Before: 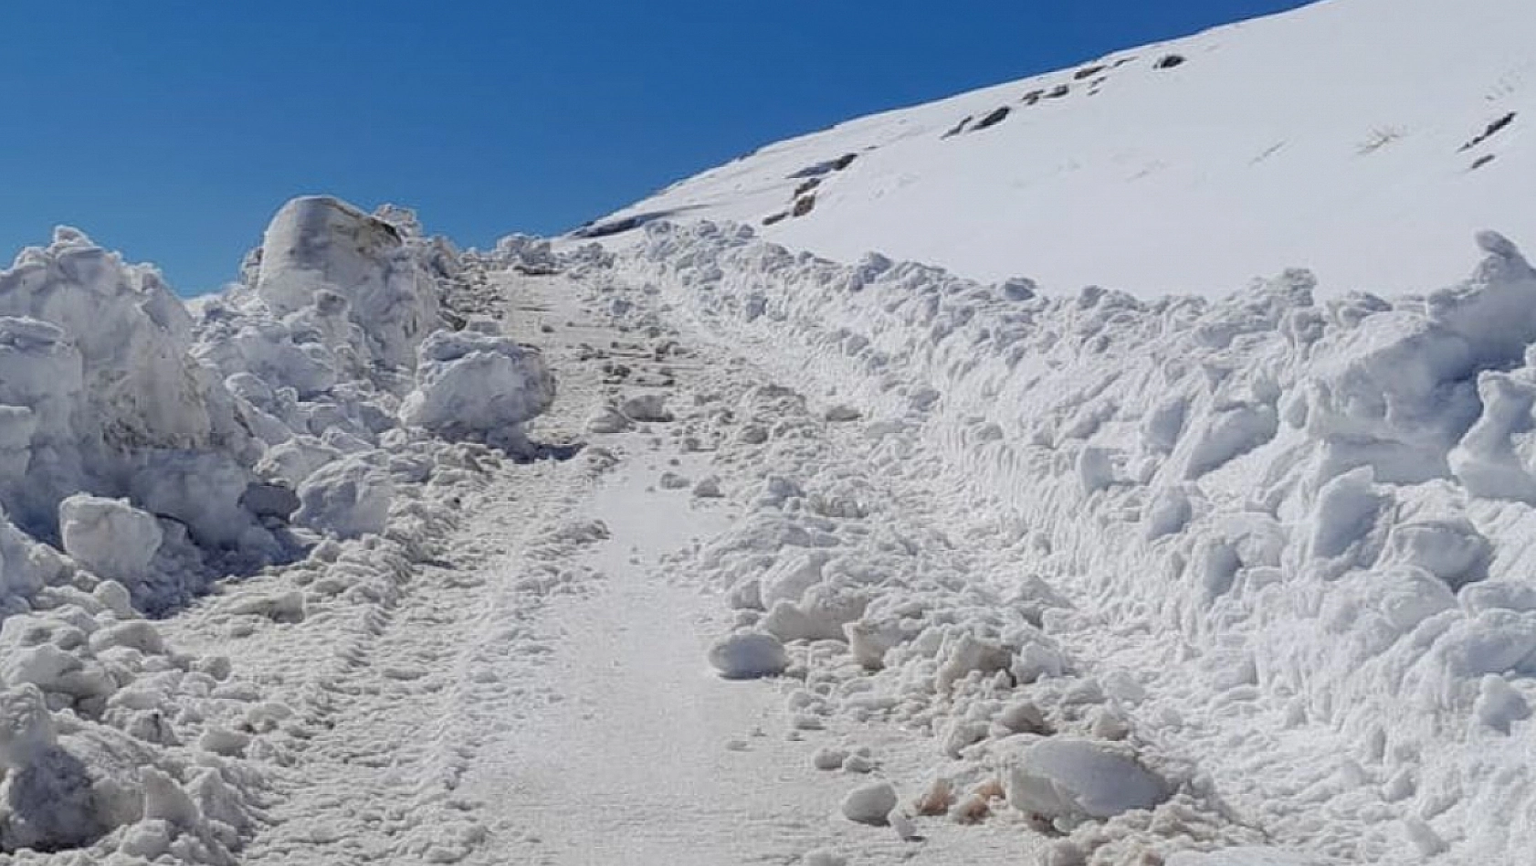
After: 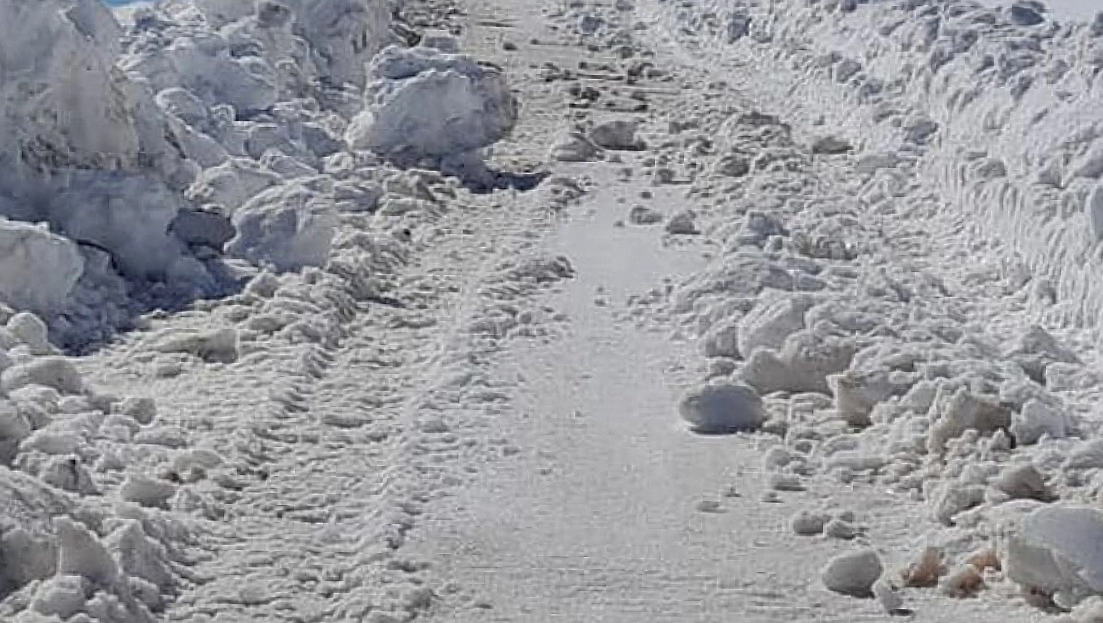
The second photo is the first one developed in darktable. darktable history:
shadows and highlights: soften with gaussian
crop and rotate: angle -1.11°, left 3.998%, top 32.029%, right 28.136%
sharpen: on, module defaults
